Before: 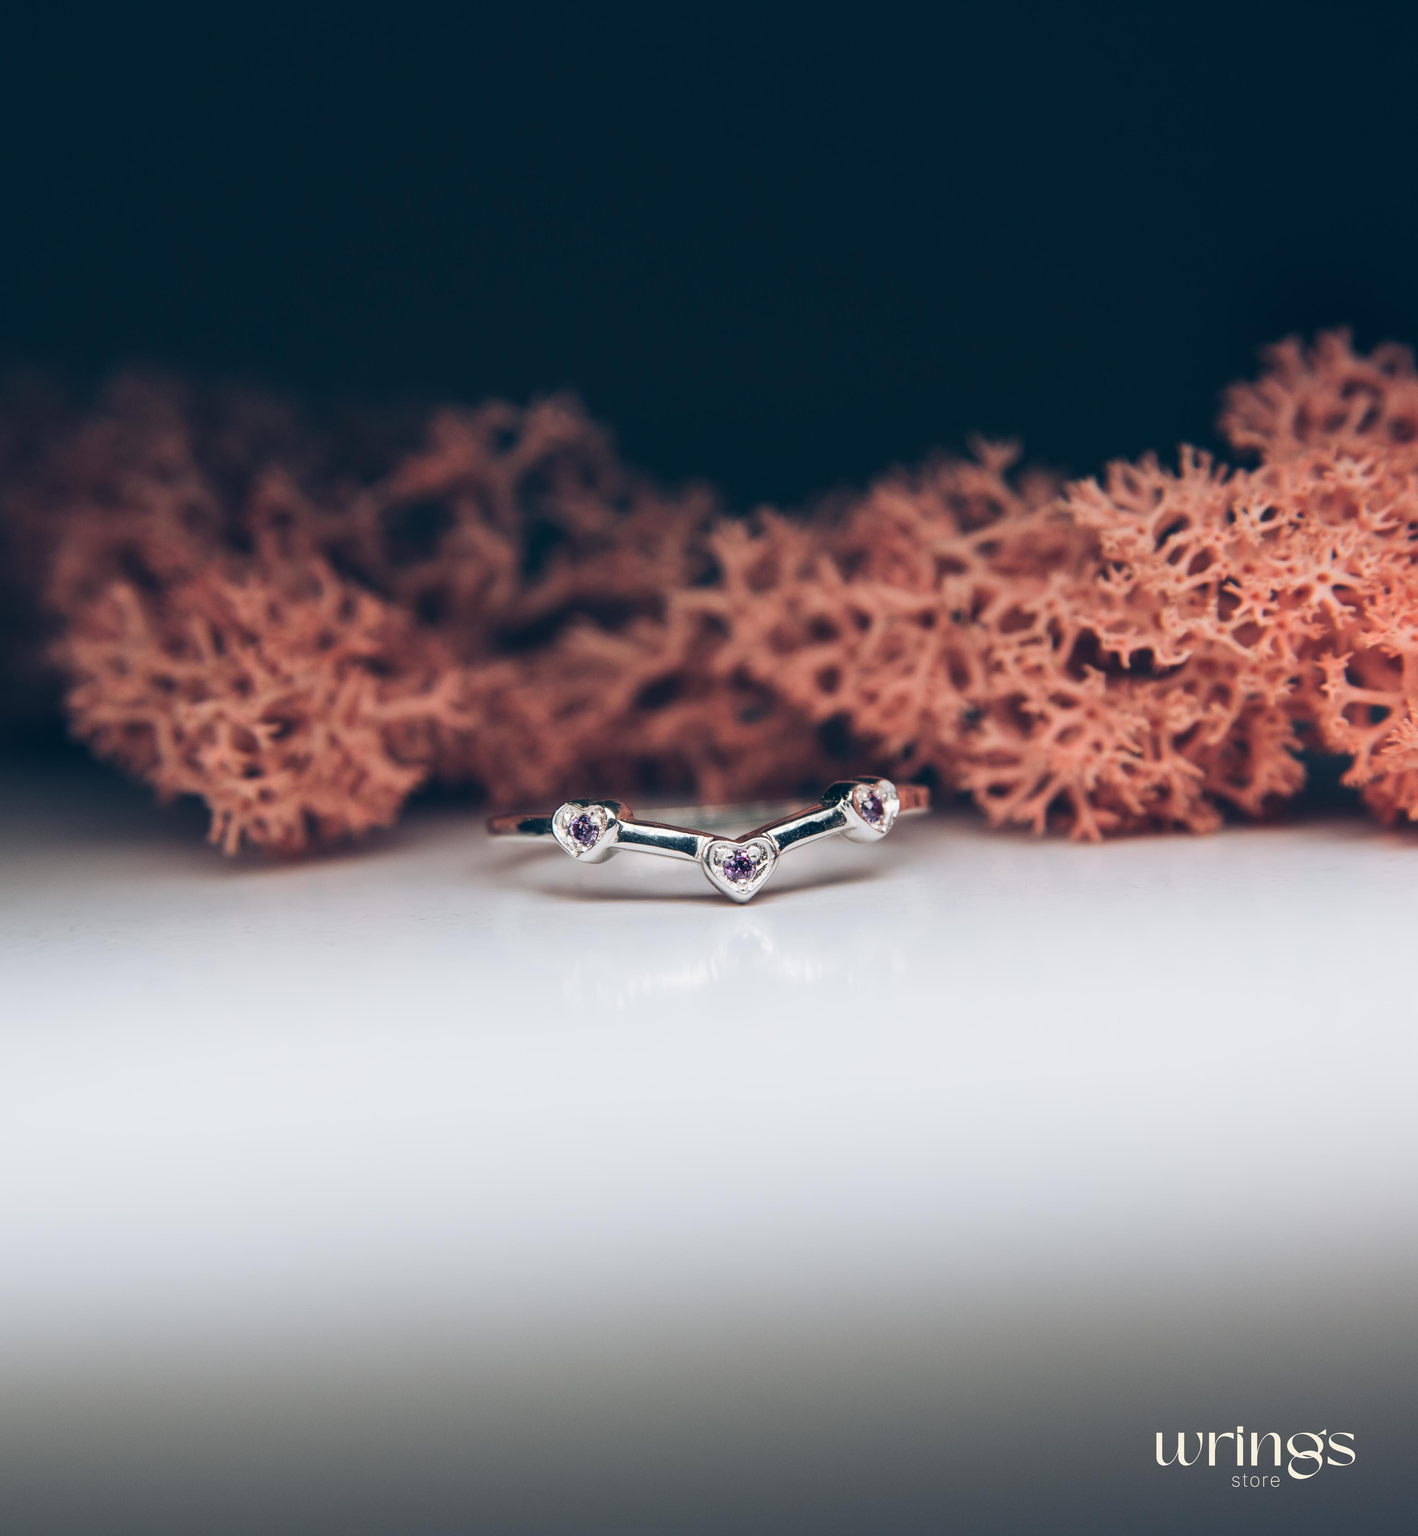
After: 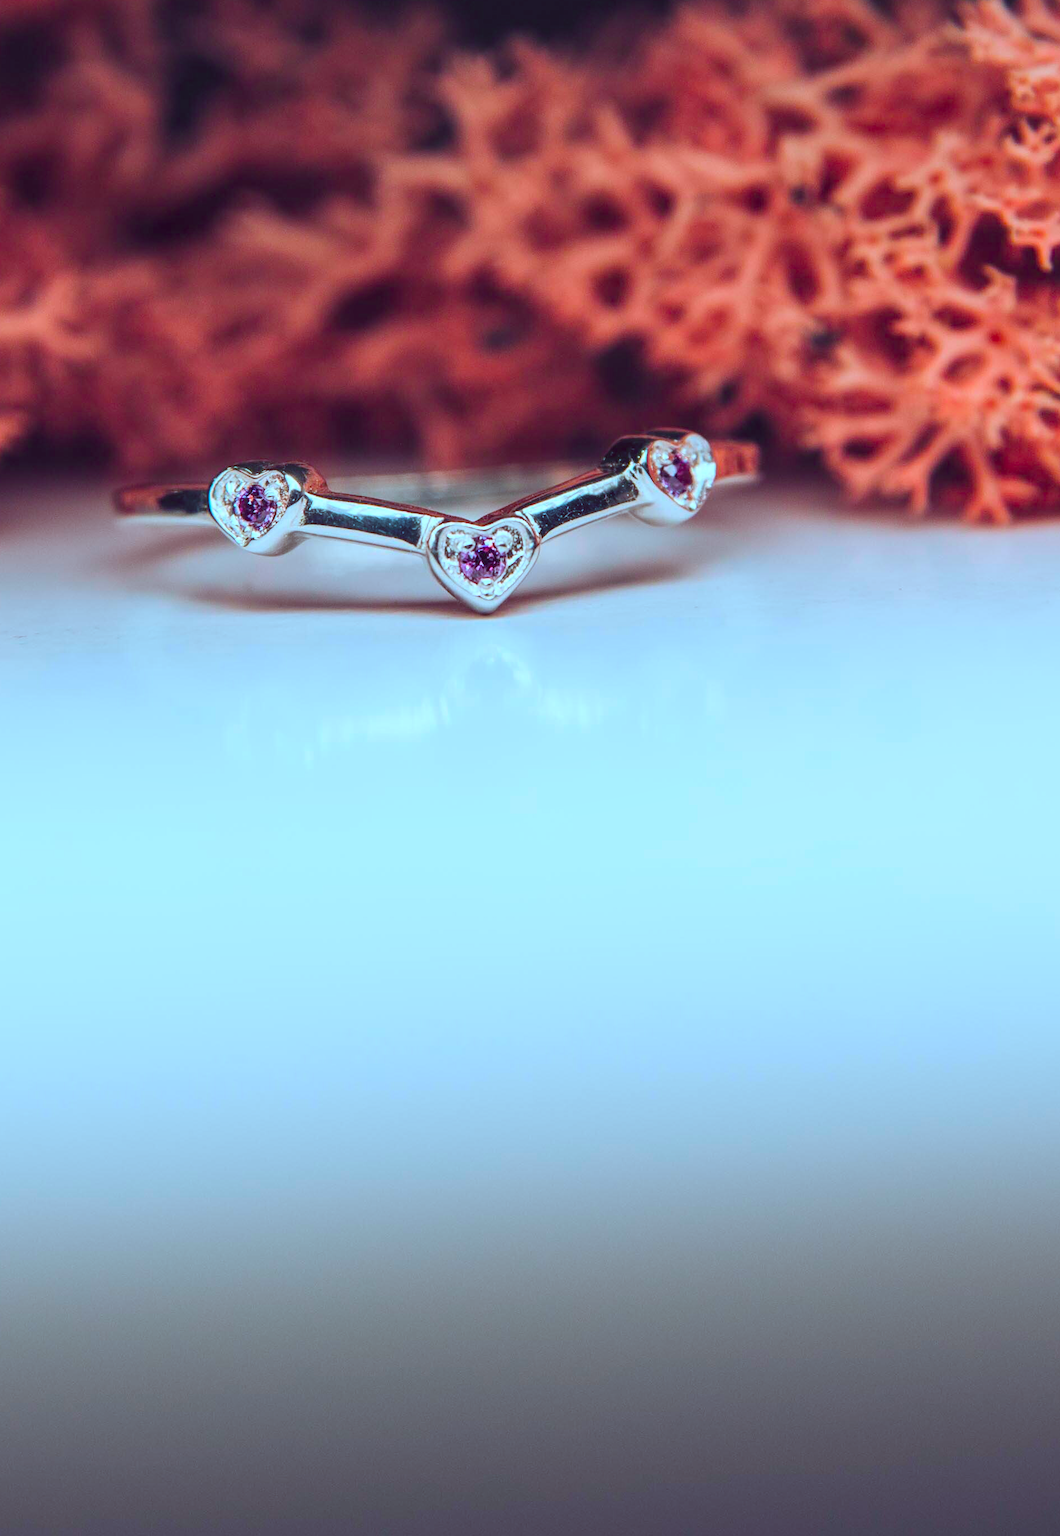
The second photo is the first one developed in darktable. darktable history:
color calibration: illuminant Planckian (black body), x 0.376, y 0.374, temperature 4116.77 K
color balance rgb: perceptual saturation grading › global saturation 74.016%, perceptual saturation grading › shadows -29.469%, global vibrance 20%
local contrast: detail 116%
tone equalizer: on, module defaults
color correction: highlights a* -7.08, highlights b* -0.155, shadows a* 20.2, shadows b* 11.53
crop and rotate: left 28.874%, top 31.428%, right 19.832%
